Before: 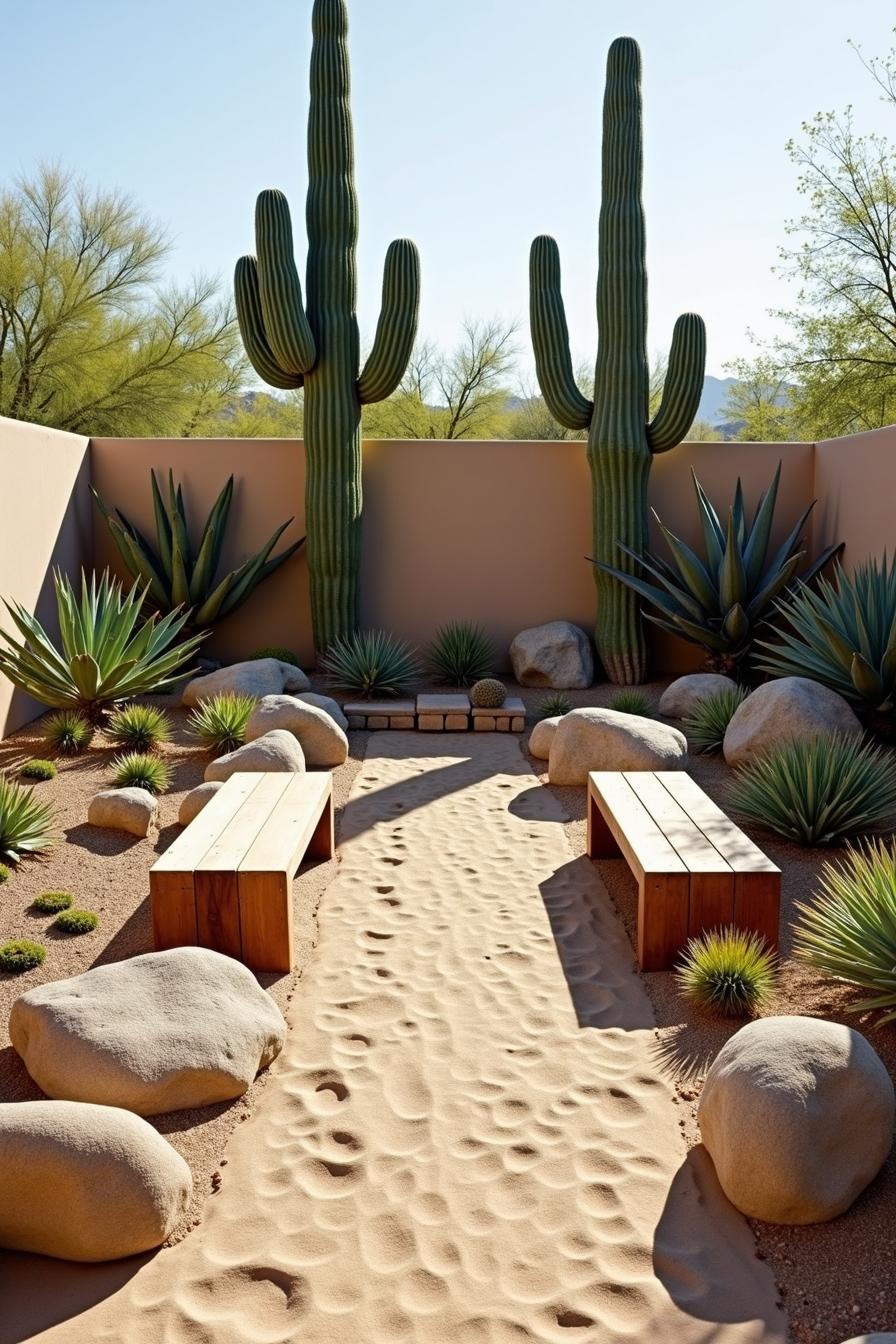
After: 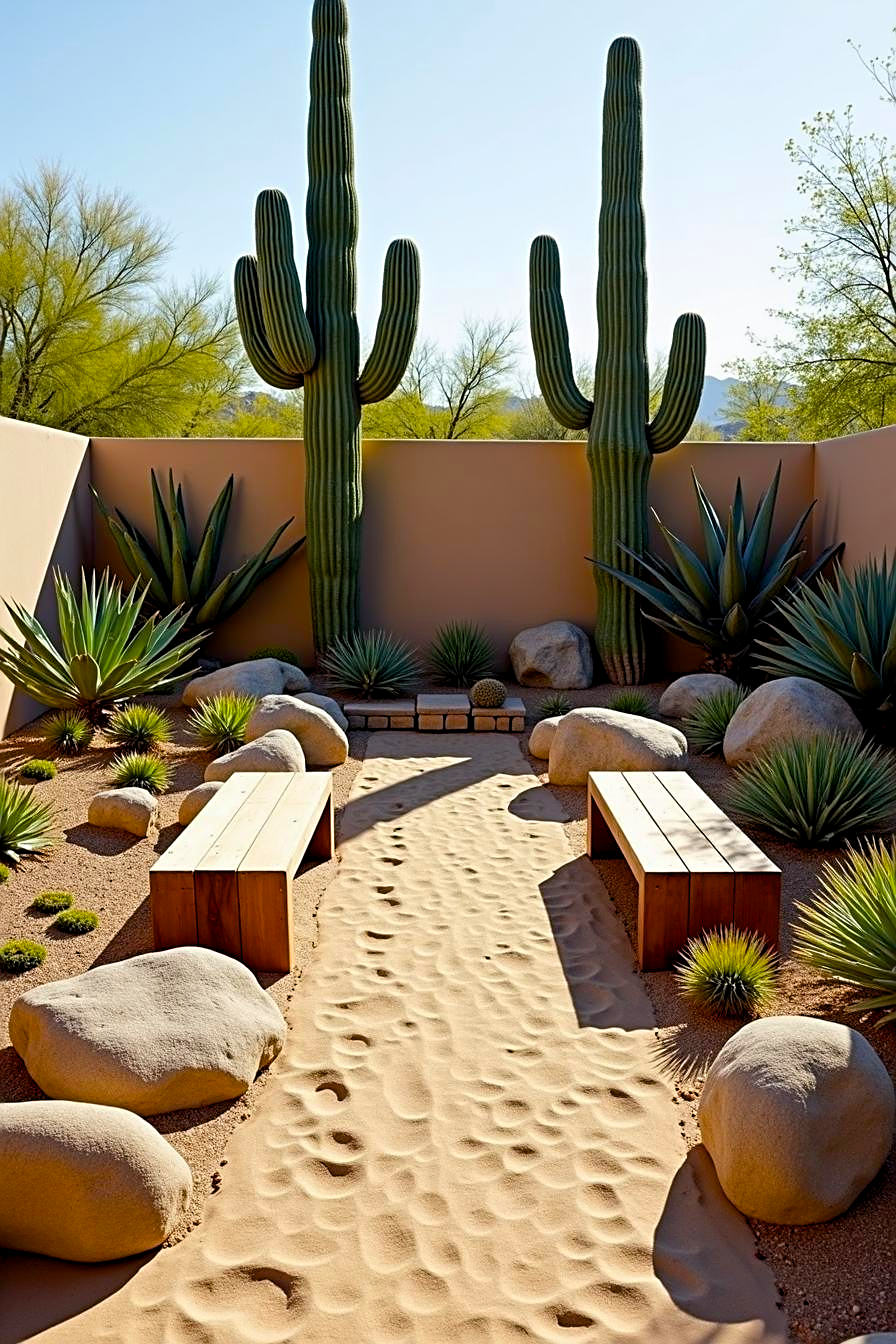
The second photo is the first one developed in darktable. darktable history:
color balance rgb: global offset › luminance -0.276%, global offset › hue 259.99°, perceptual saturation grading › global saturation 31.184%
sharpen: on, module defaults
exposure: compensate highlight preservation false
